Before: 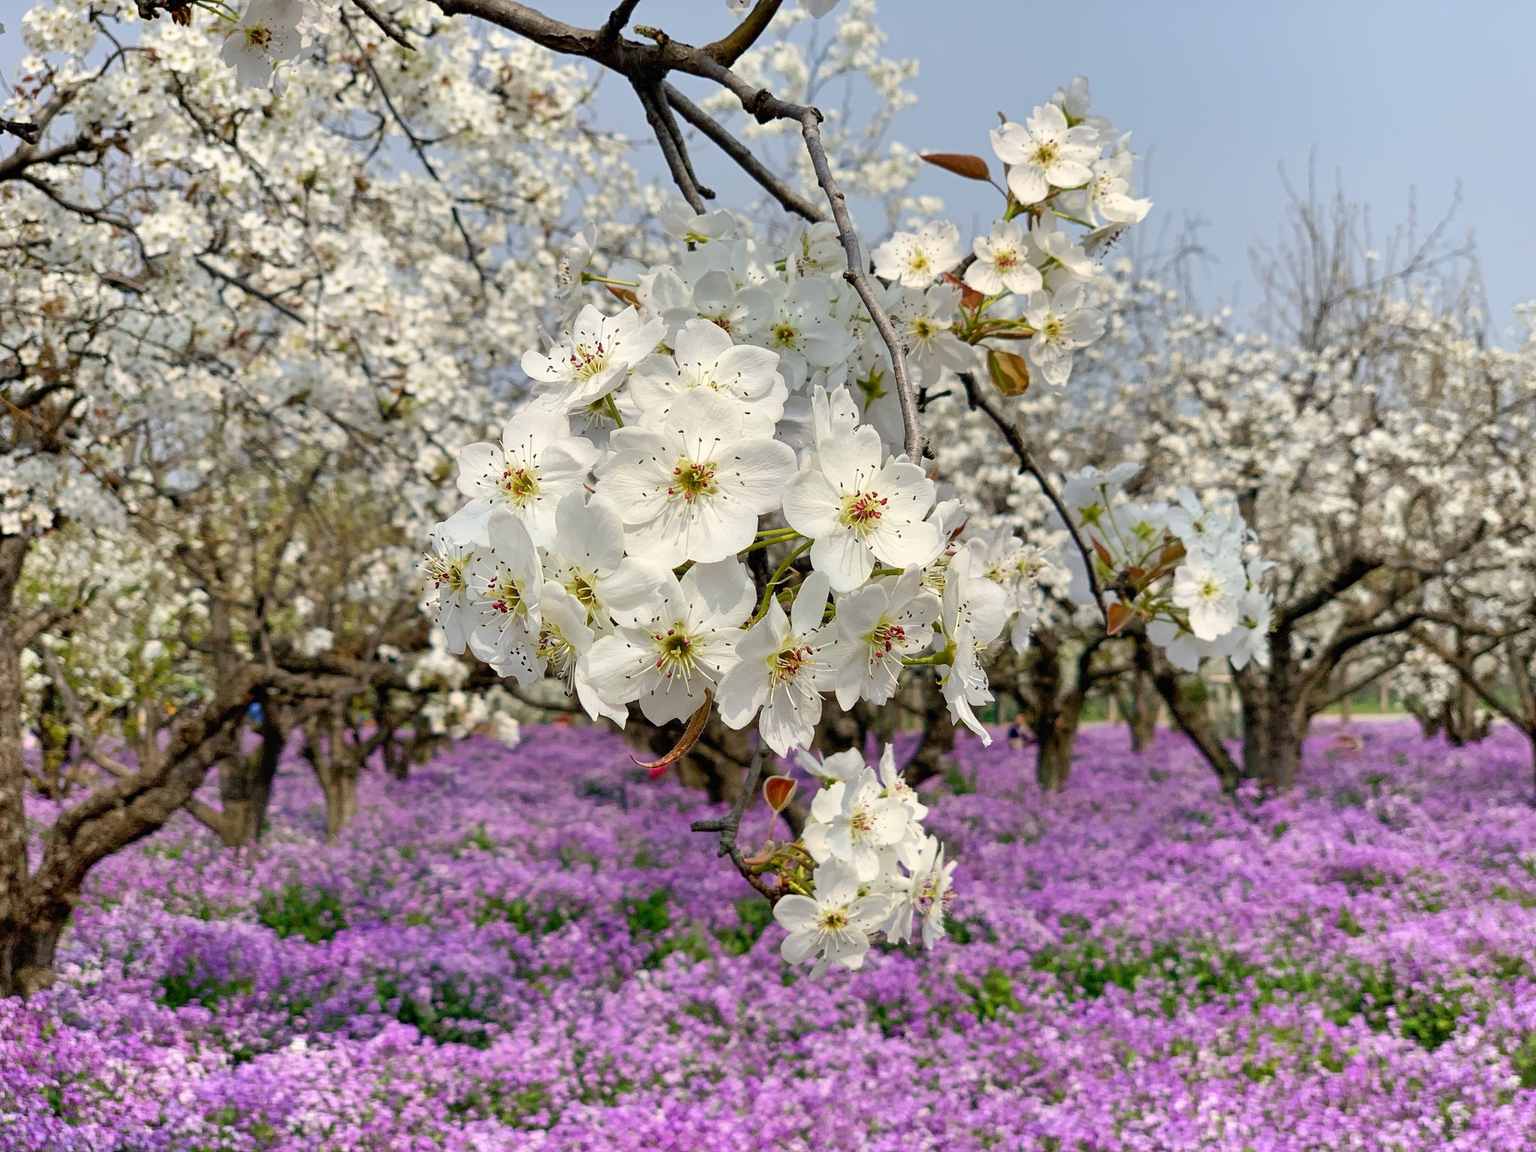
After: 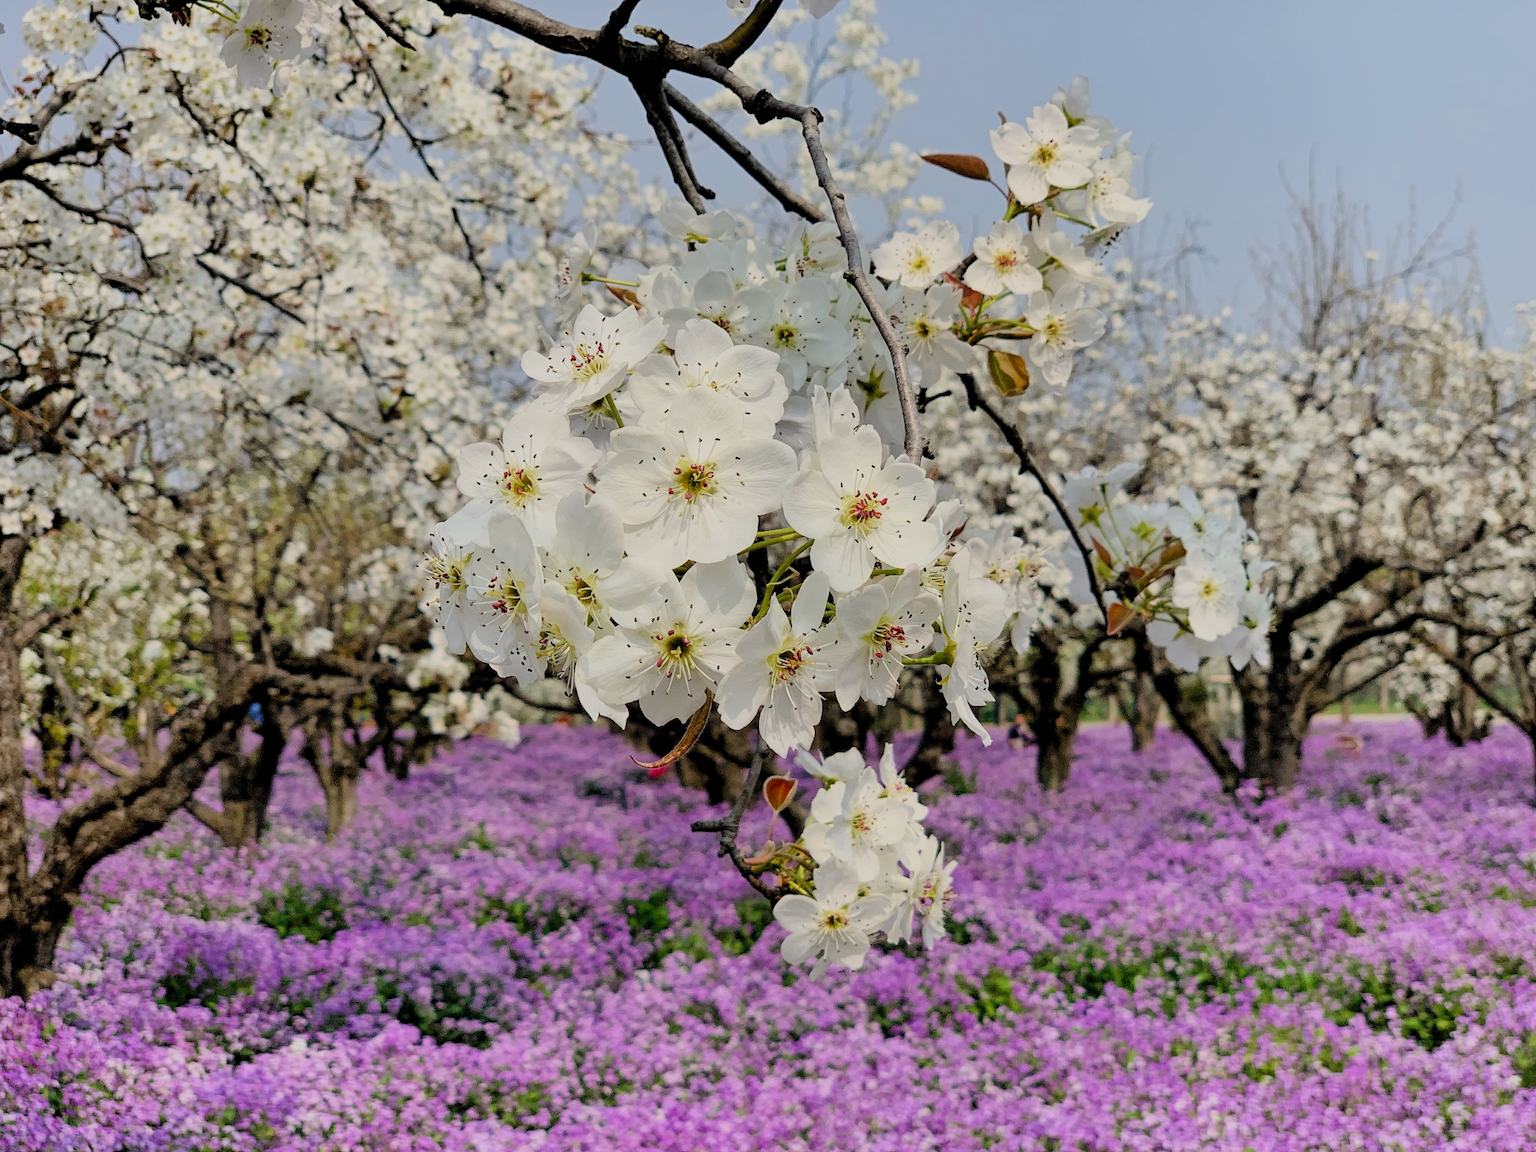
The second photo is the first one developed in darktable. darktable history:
filmic rgb: black relative exposure -4.71 EV, white relative exposure 4.8 EV, hardness 2.35, latitude 36.85%, contrast 1.049, highlights saturation mix 0.809%, shadows ↔ highlights balance 1.28%, color science v5 (2021), iterations of high-quality reconstruction 10, contrast in shadows safe, contrast in highlights safe
